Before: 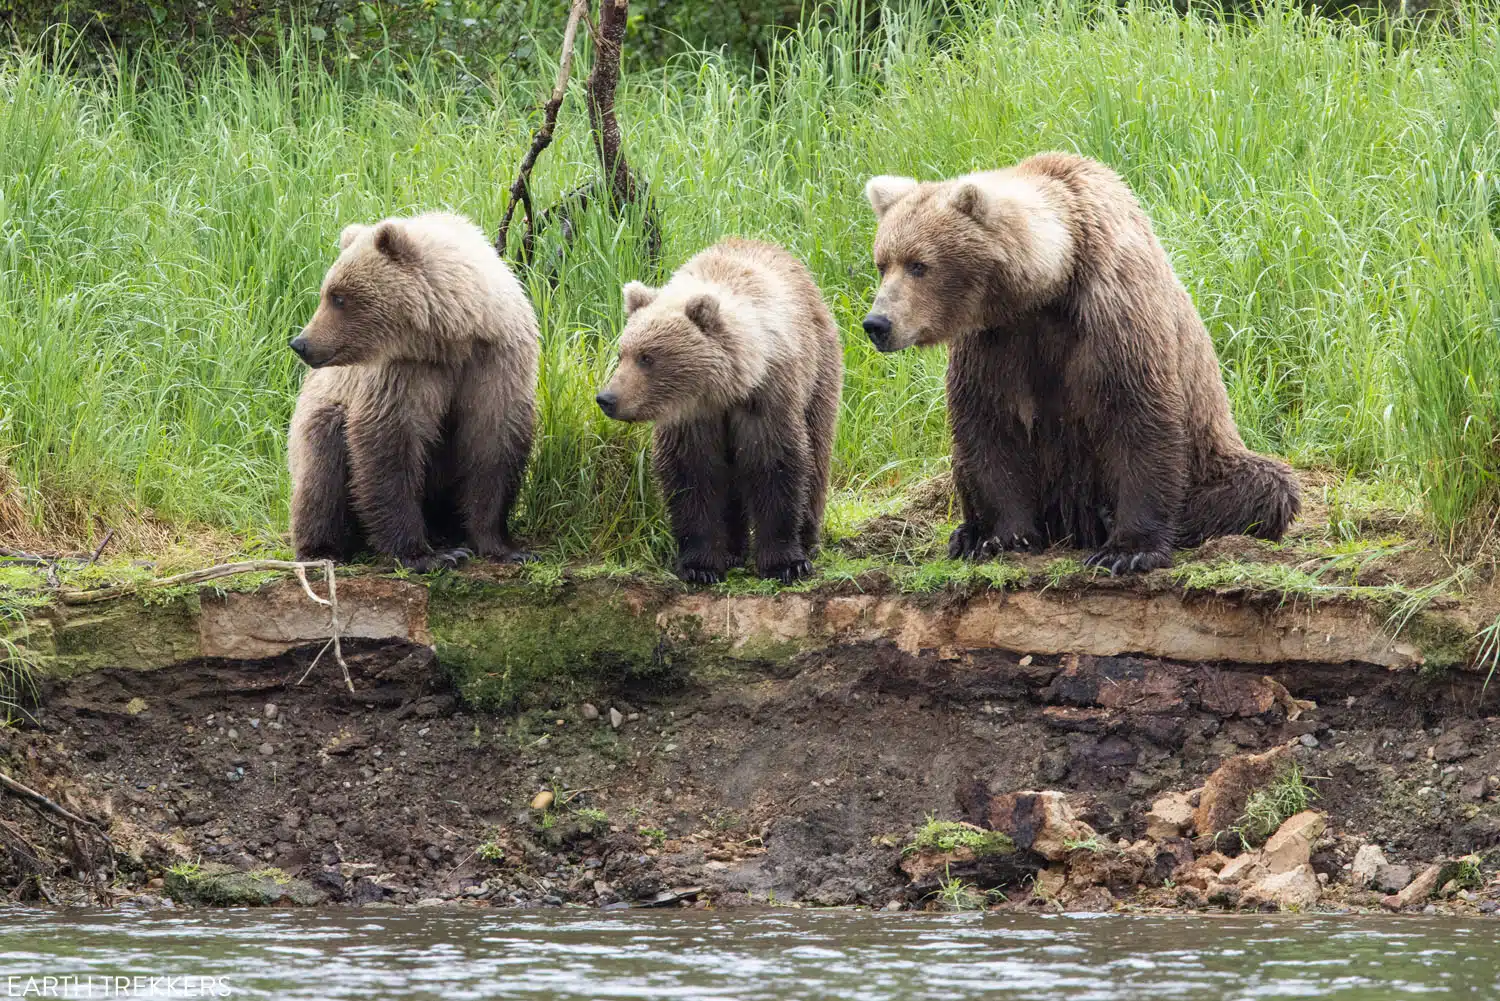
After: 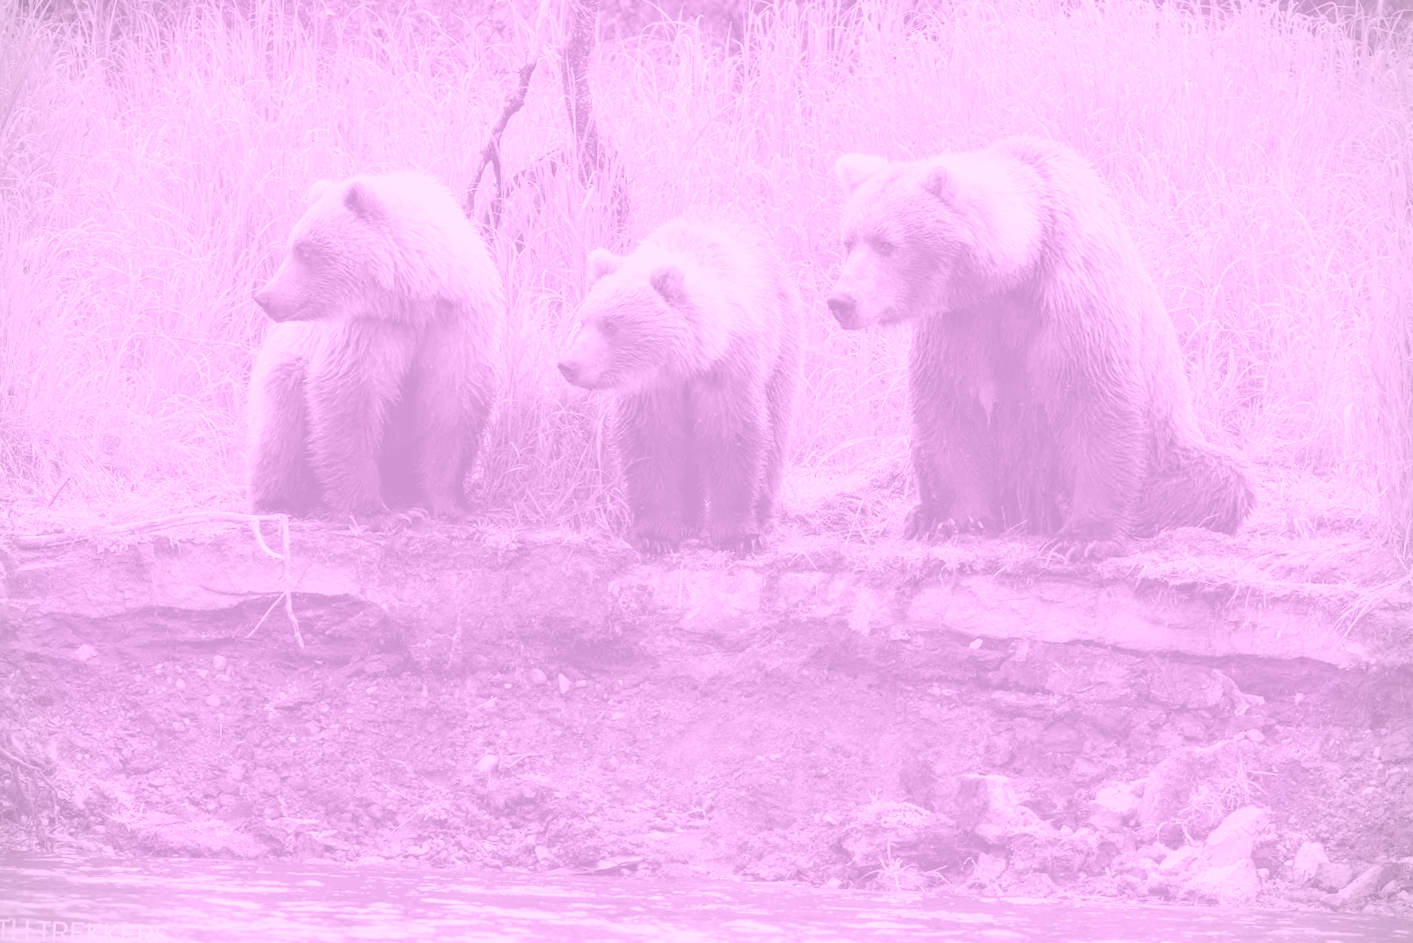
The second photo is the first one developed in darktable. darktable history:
vignetting: fall-off start 92.6%, brightness -0.52, saturation -0.51, center (-0.012, 0)
crop and rotate: angle -2.38°
colorize: hue 331.2°, saturation 75%, source mix 30.28%, lightness 70.52%, version 1
